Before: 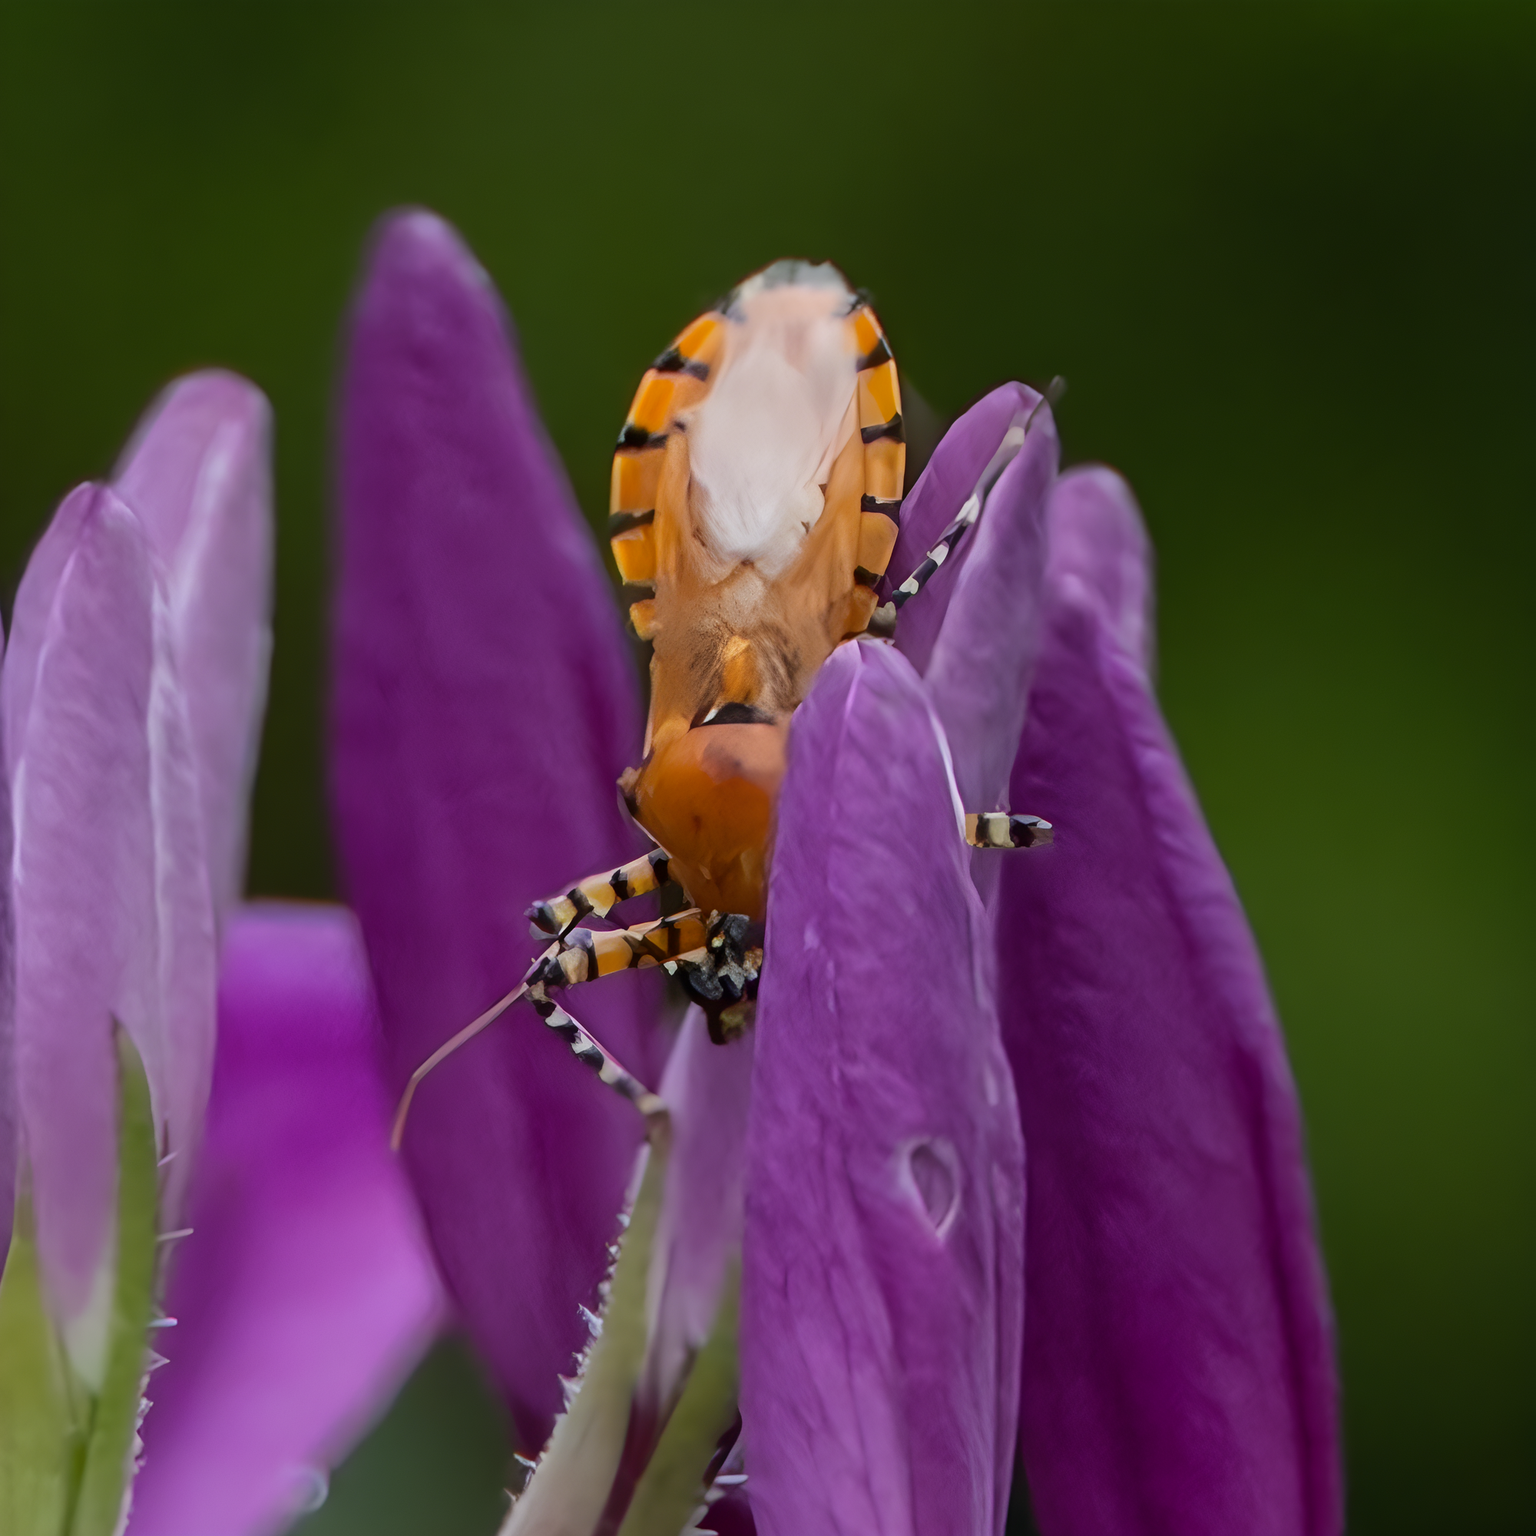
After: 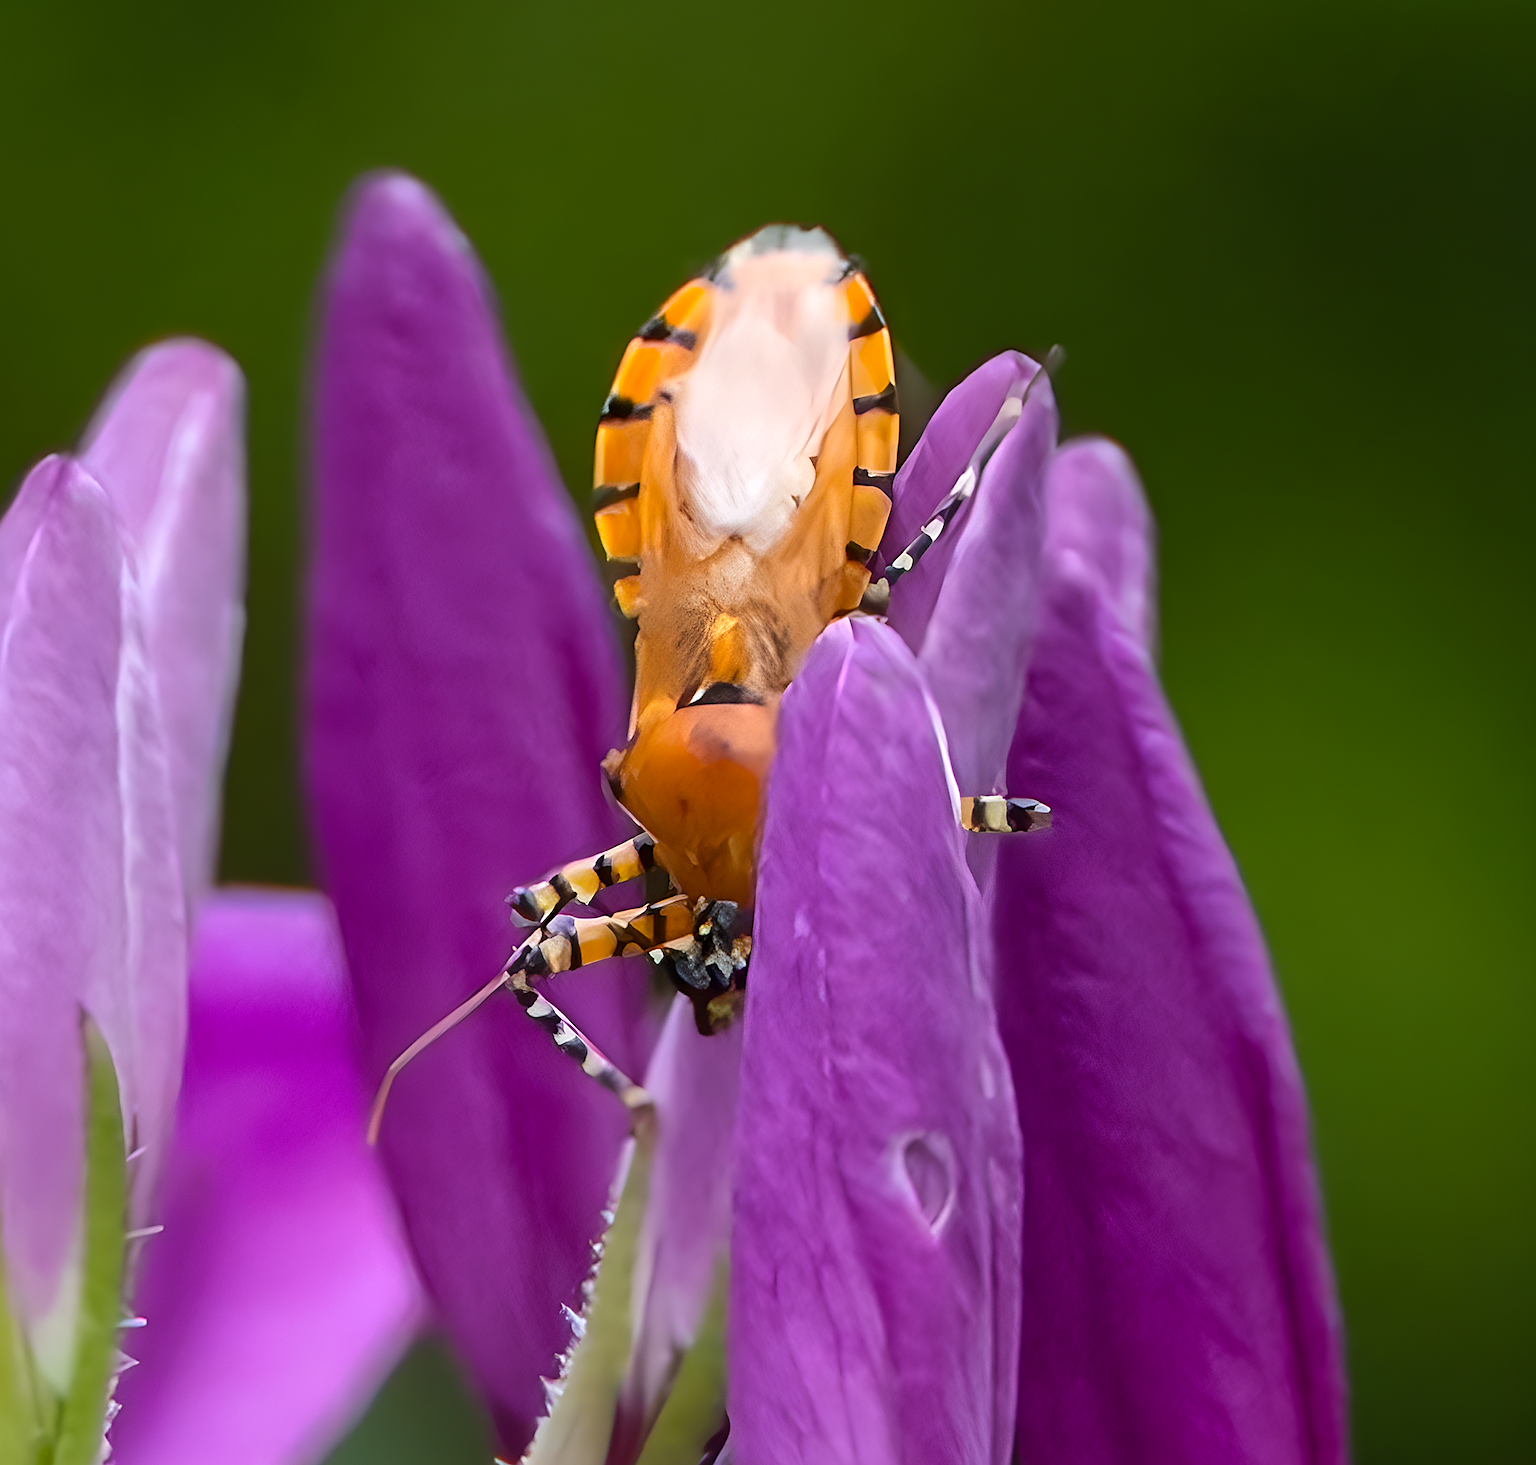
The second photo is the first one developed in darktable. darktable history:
exposure: exposure 0.638 EV, compensate highlight preservation false
sharpen: on, module defaults
color balance rgb: perceptual saturation grading › global saturation 0.915%, global vibrance 28.043%
crop: left 2.344%, top 2.765%, right 0.77%, bottom 4.85%
